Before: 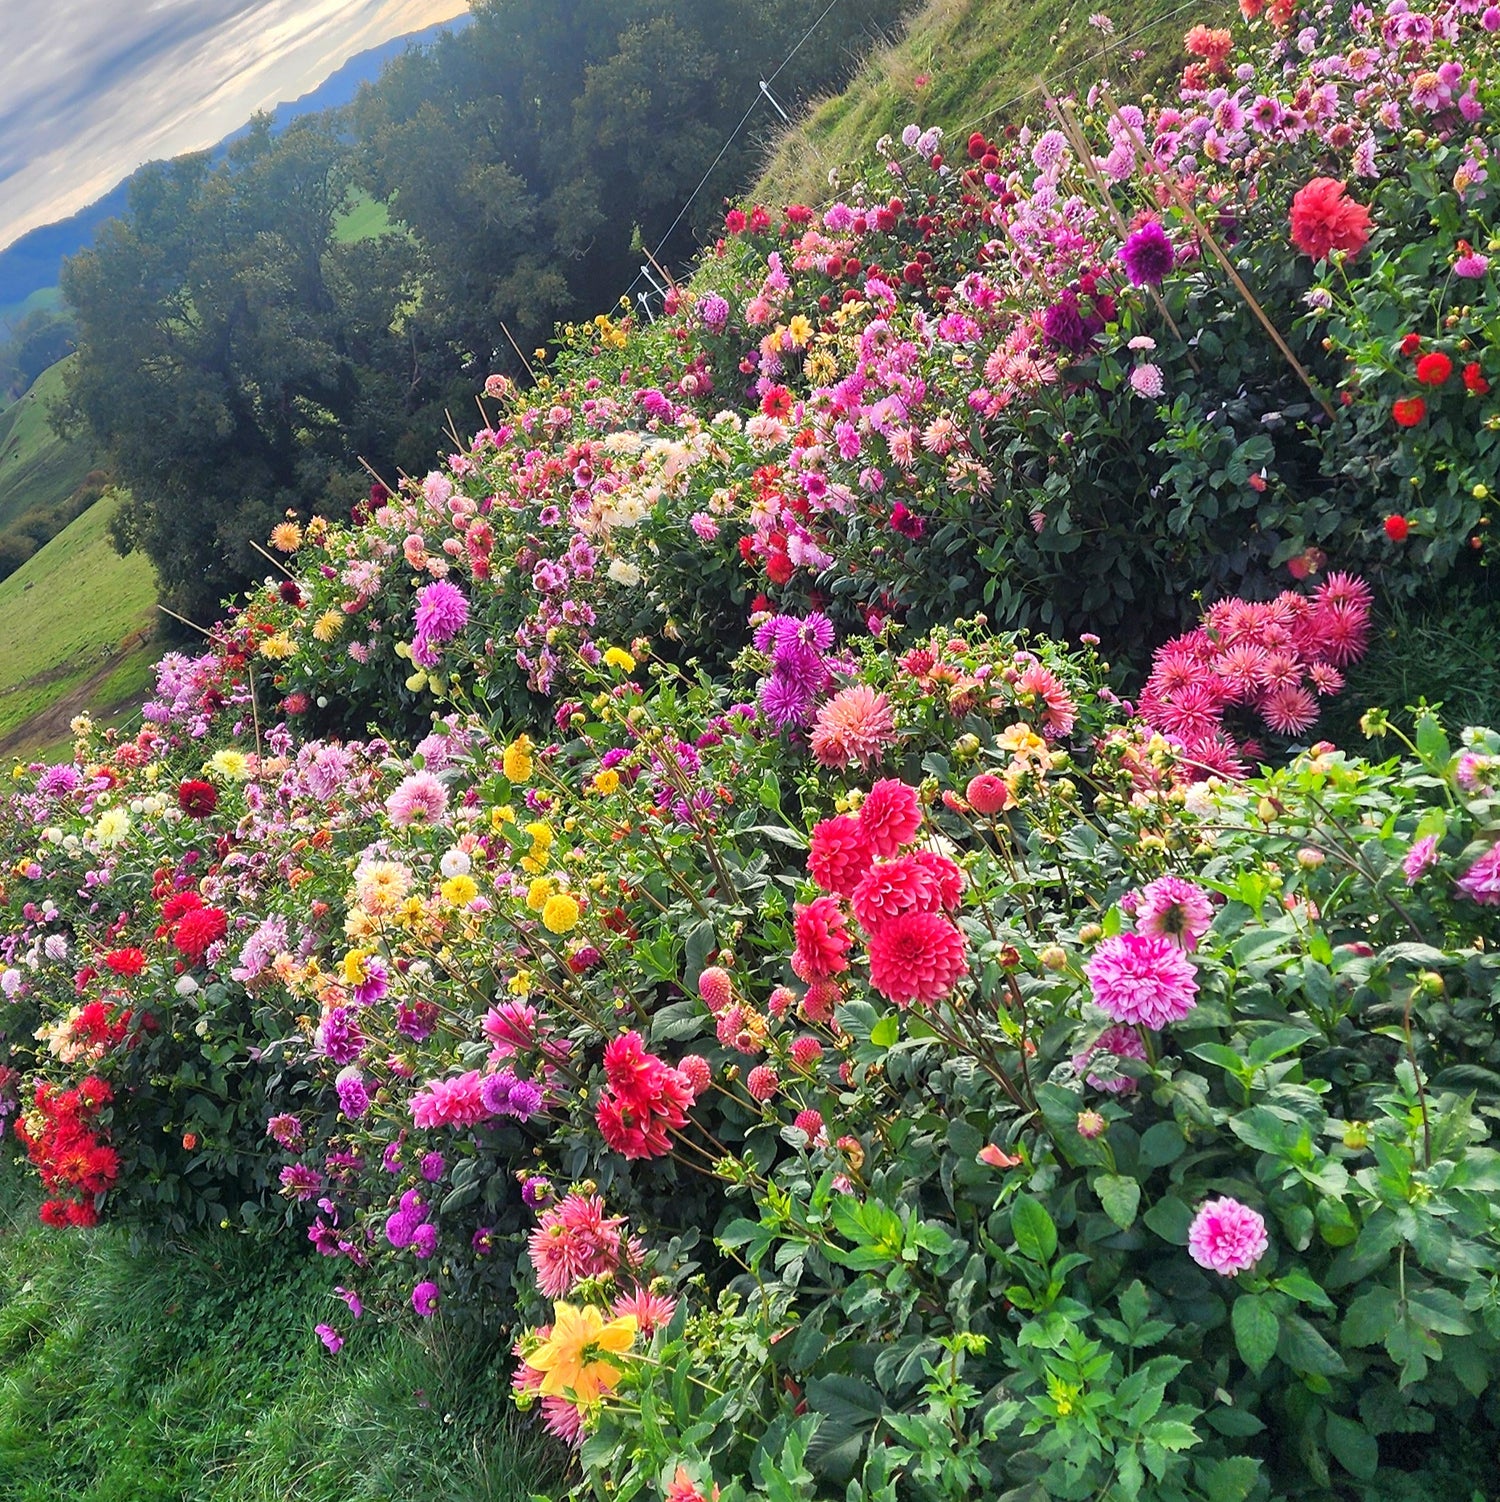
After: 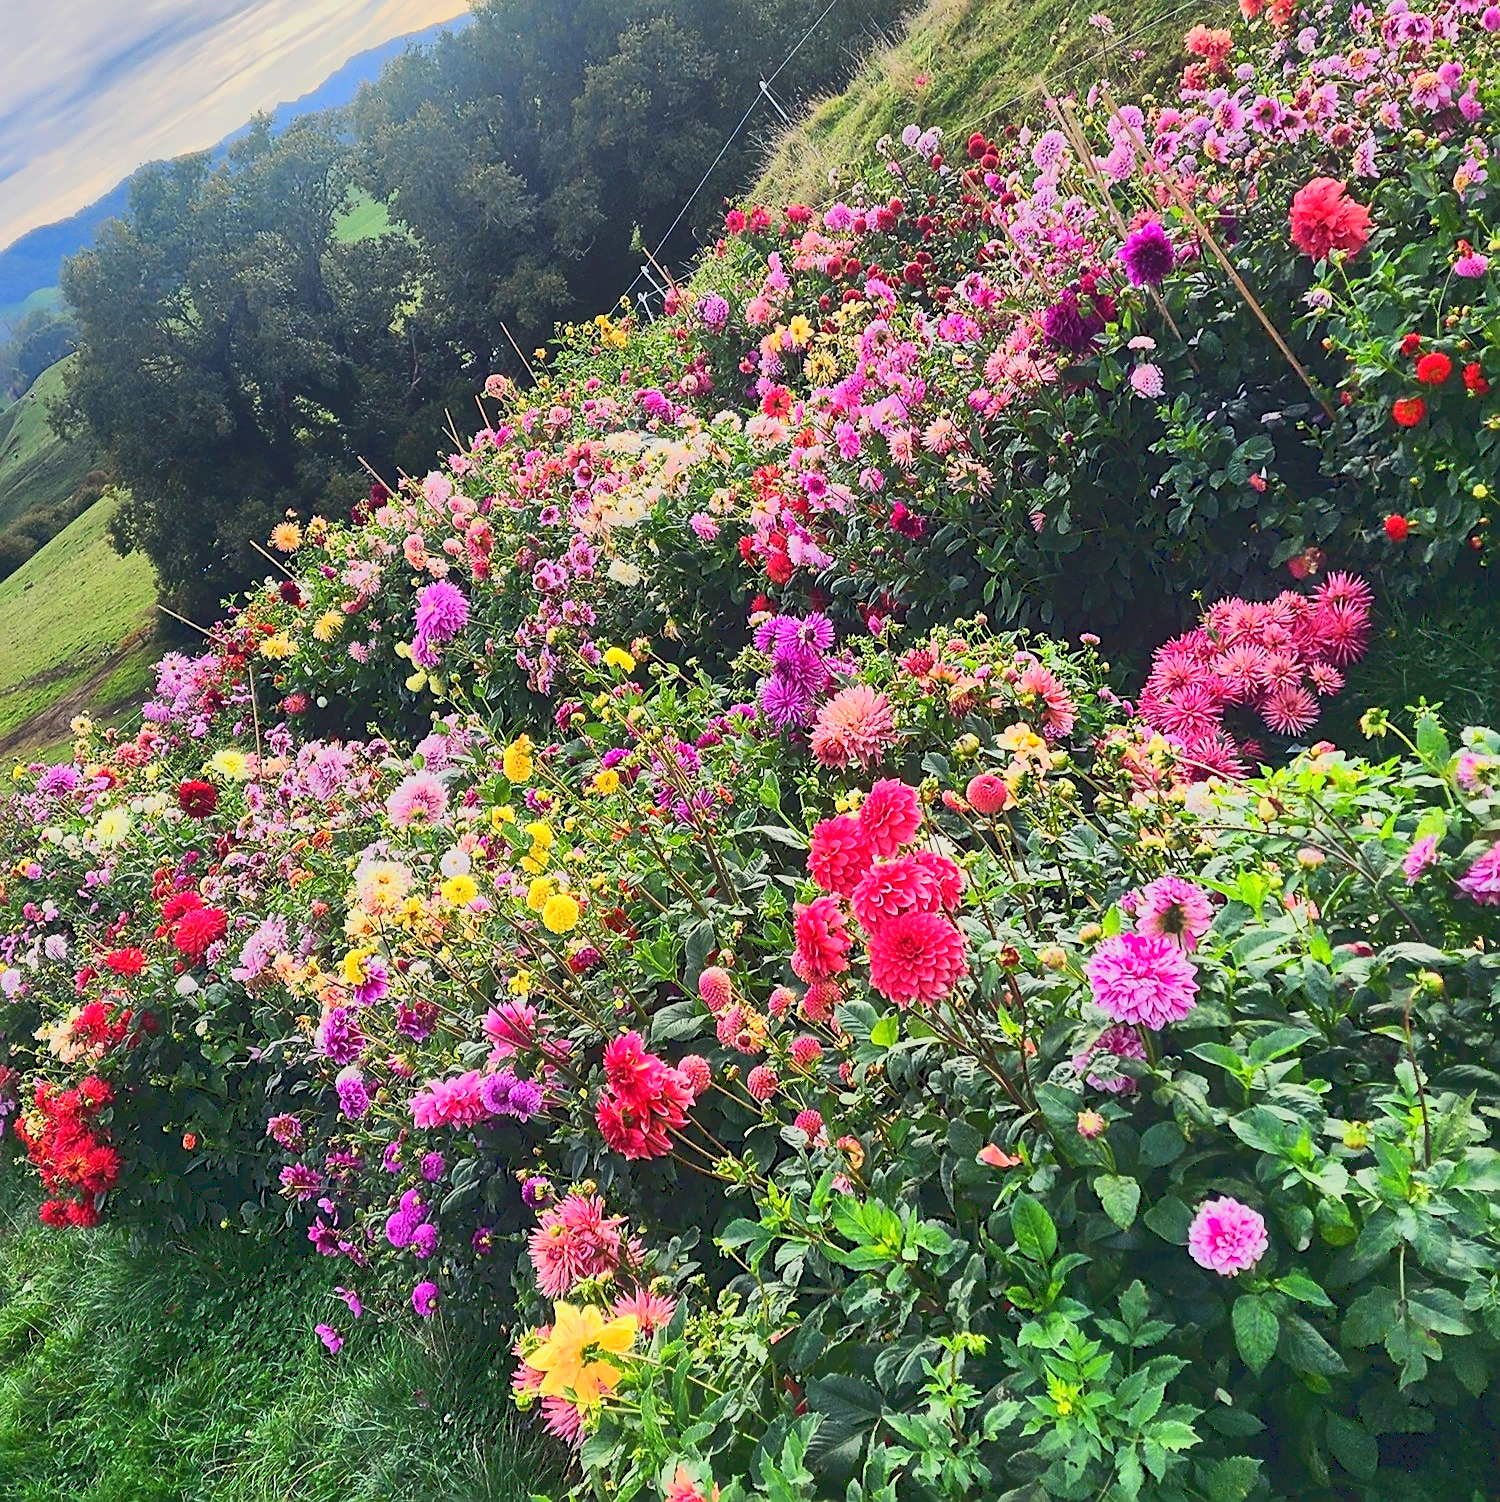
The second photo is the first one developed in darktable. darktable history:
sharpen: on, module defaults
tone equalizer: -8 EV -0.75 EV, -7 EV -0.7 EV, -6 EV -0.6 EV, -5 EV -0.4 EV, -3 EV 0.4 EV, -2 EV 0.6 EV, -1 EV 0.7 EV, +0 EV 0.75 EV, edges refinement/feathering 500, mask exposure compensation -1.57 EV, preserve details no
tone curve: curves: ch0 [(0, 0.148) (0.191, 0.225) (0.712, 0.695) (0.864, 0.797) (1, 0.839)]
